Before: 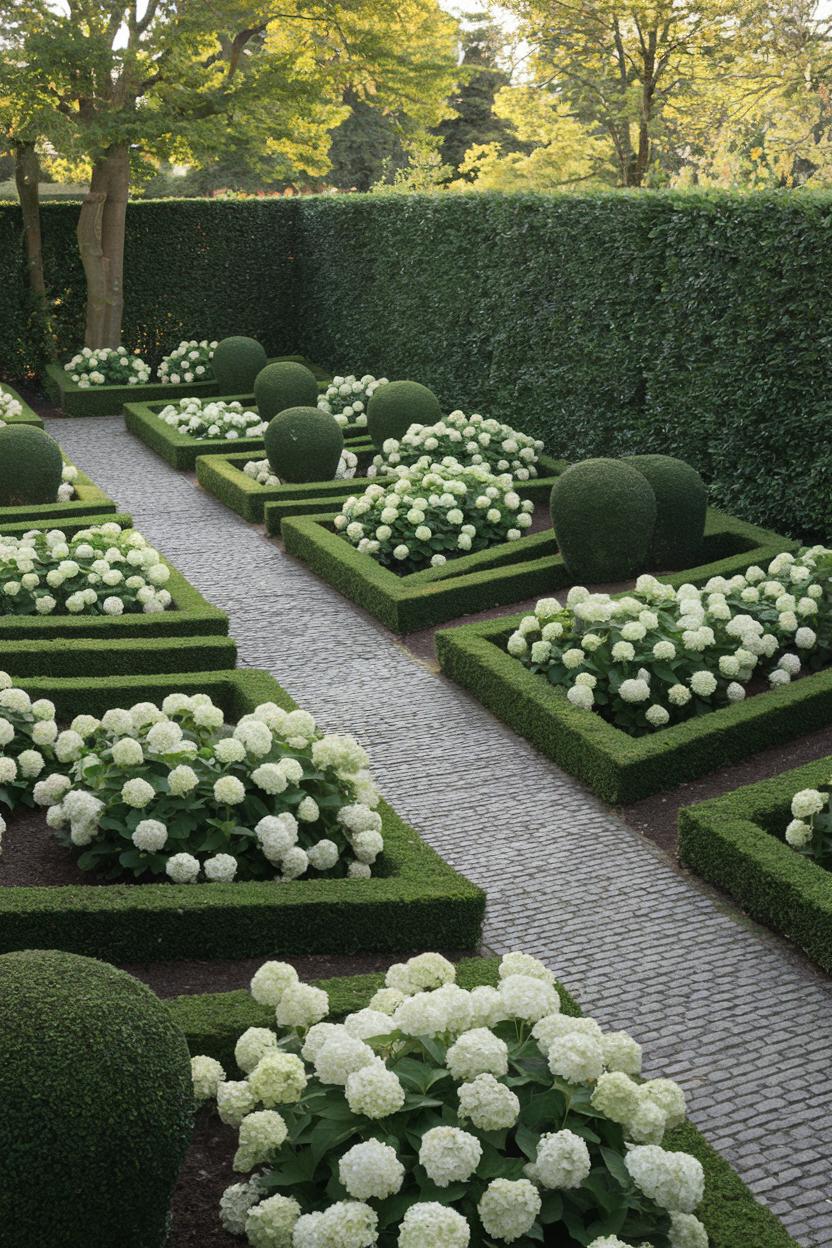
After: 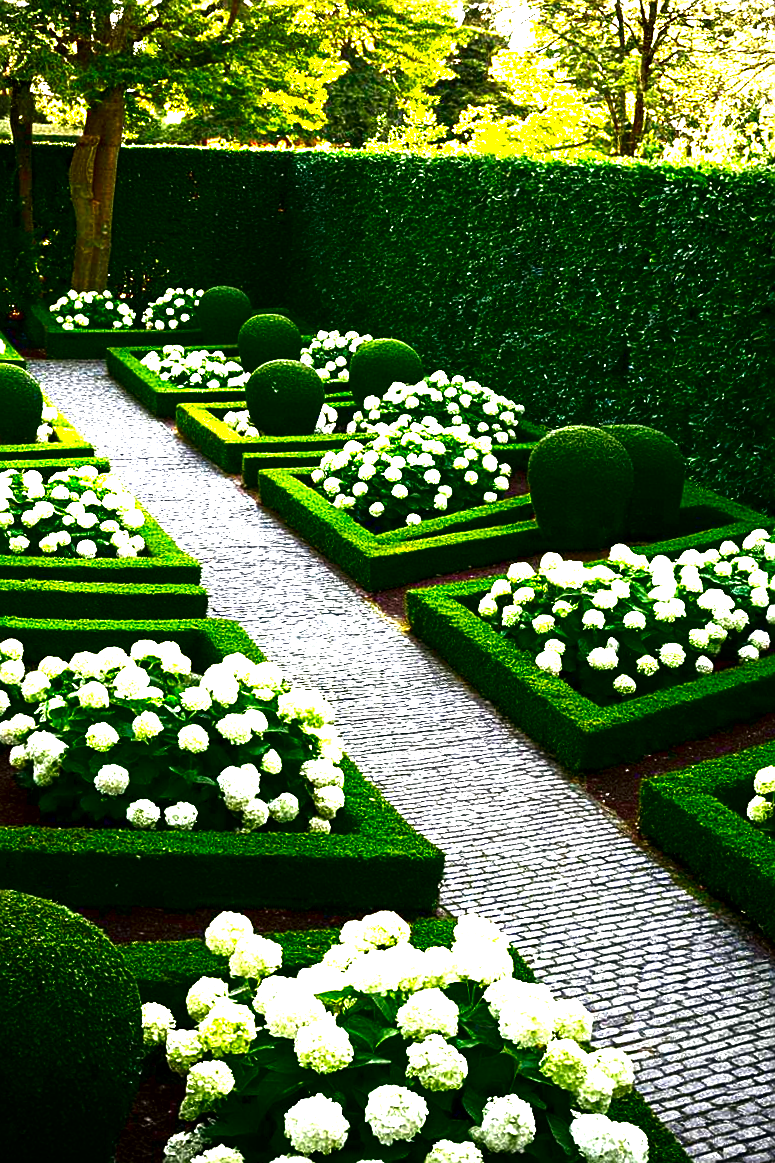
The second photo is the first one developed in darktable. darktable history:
exposure: black level correction 0, exposure 1.745 EV, compensate highlight preservation false
vignetting: fall-off radius 60.66%
local contrast: highlights 102%, shadows 101%, detail 119%, midtone range 0.2
color balance rgb: shadows lift › chroma 2.059%, shadows lift › hue 222.22°, linear chroma grading › global chroma 7.05%, perceptual saturation grading › global saturation 19.322%, global vibrance 20%
crop and rotate: angle -2.82°
contrast brightness saturation: brightness -0.996, saturation 0.98
sharpen: on, module defaults
